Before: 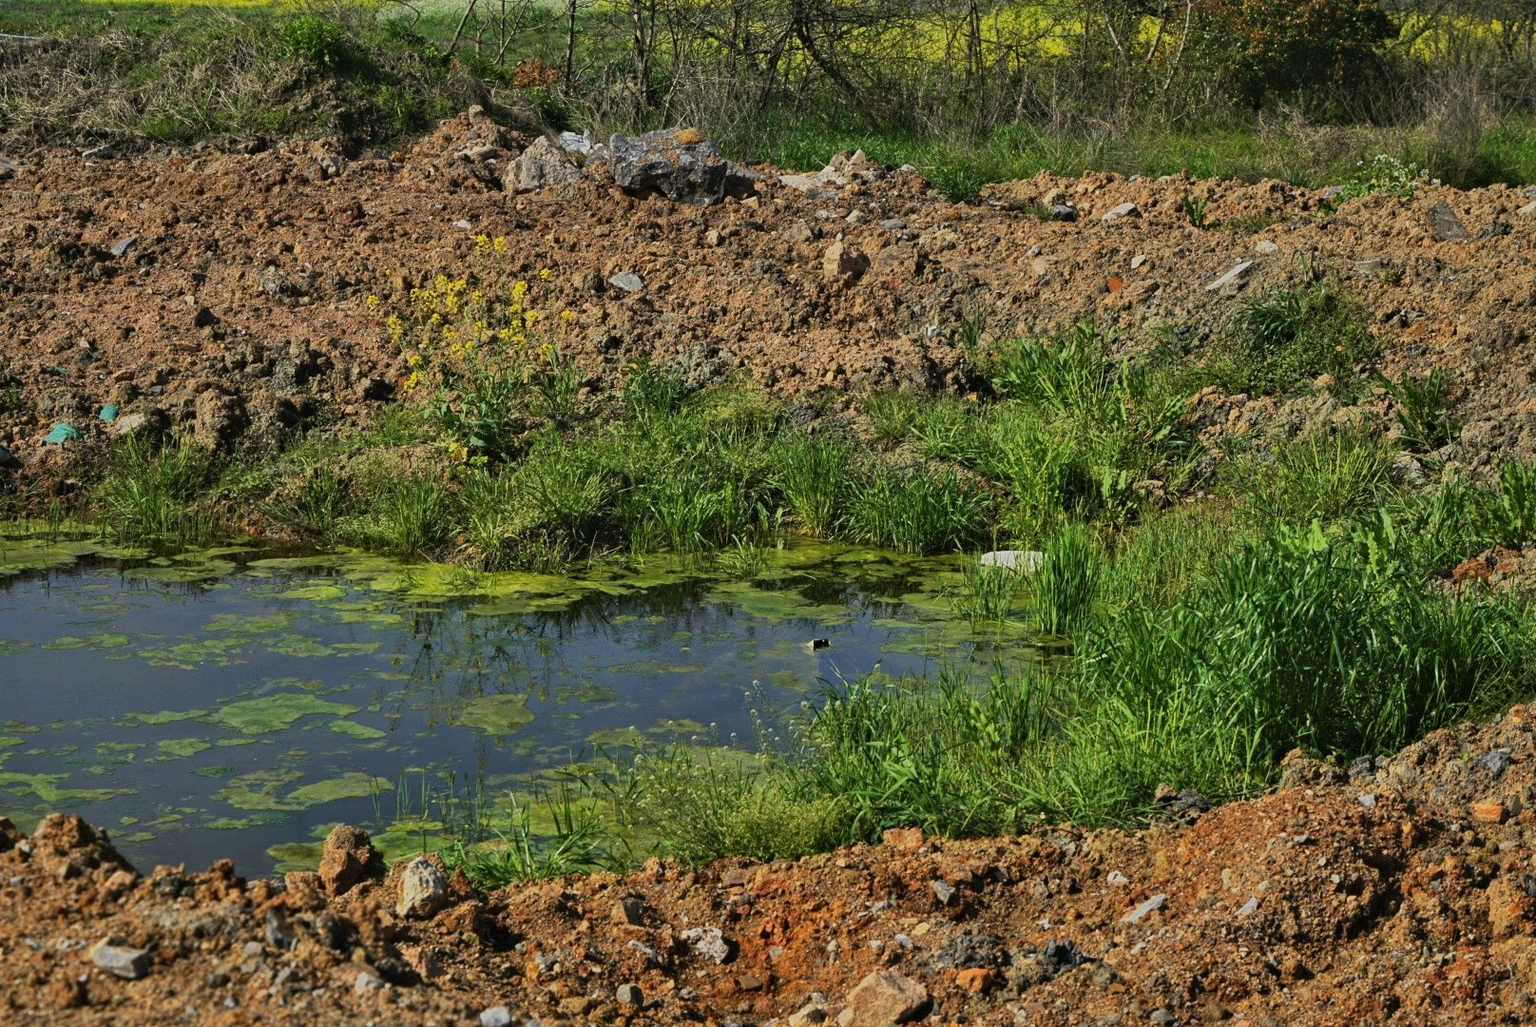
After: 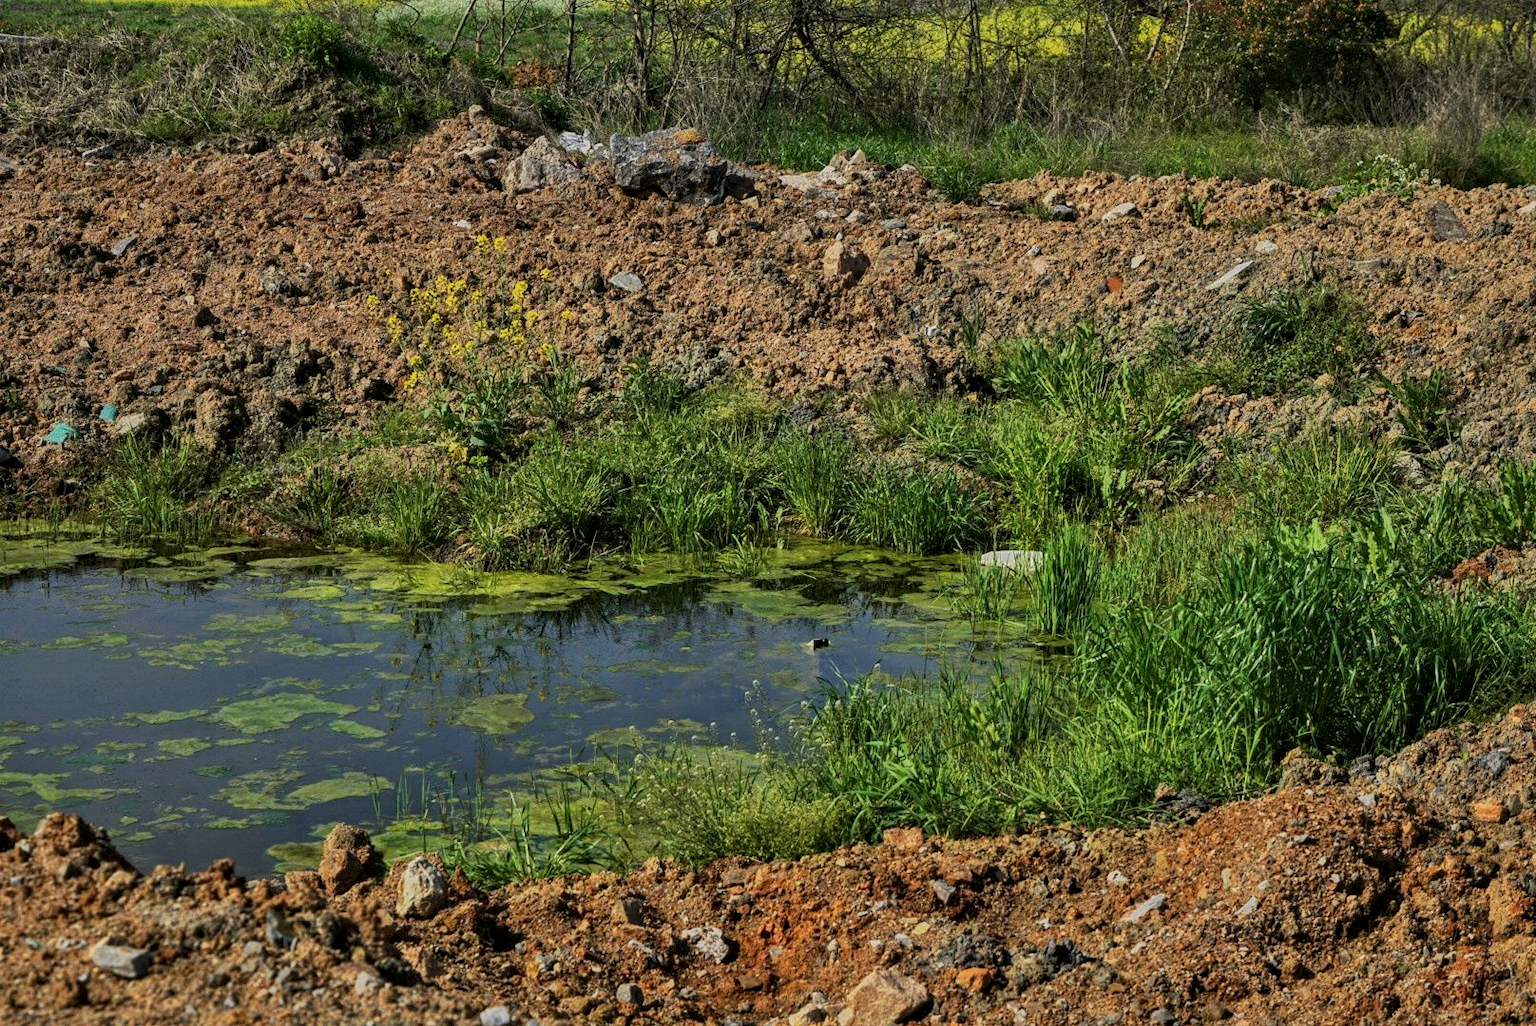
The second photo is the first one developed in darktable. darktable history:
exposure: exposure -0.059 EV, compensate highlight preservation false
local contrast: on, module defaults
